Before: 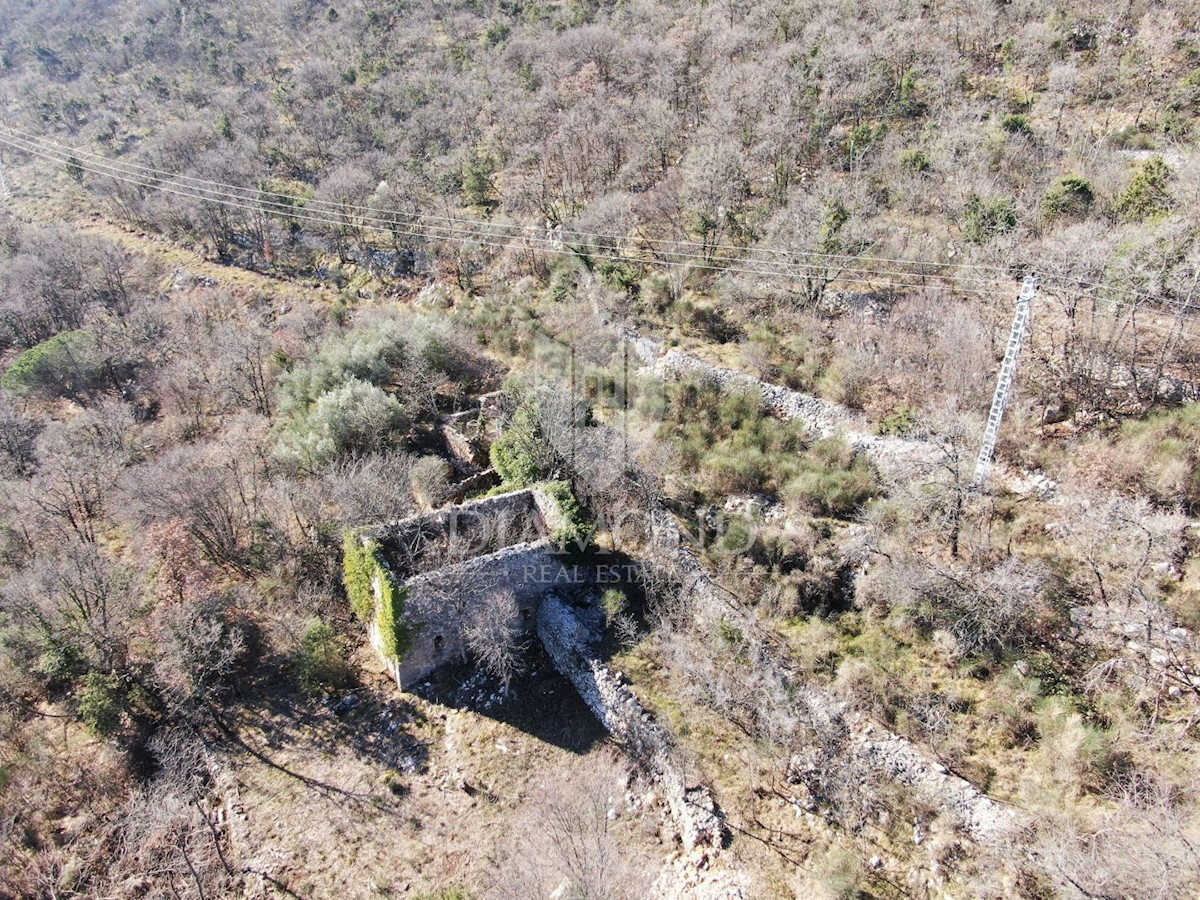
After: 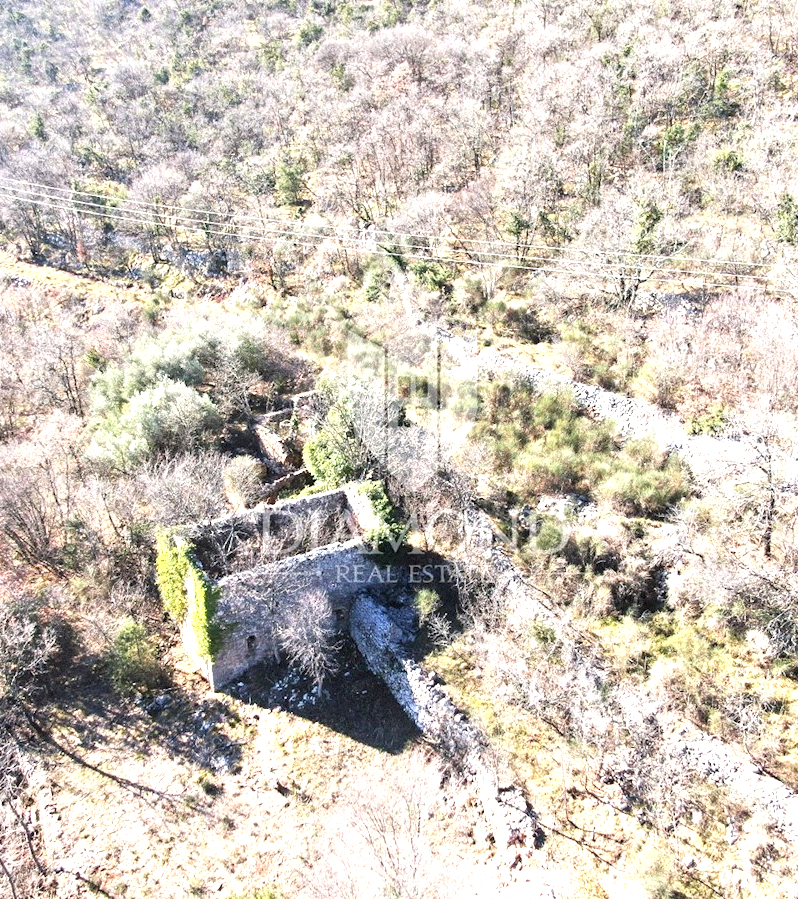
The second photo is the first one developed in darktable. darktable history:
exposure: black level correction 0, exposure 1.099 EV, compensate highlight preservation false
crop and rotate: left 15.648%, right 17.793%
